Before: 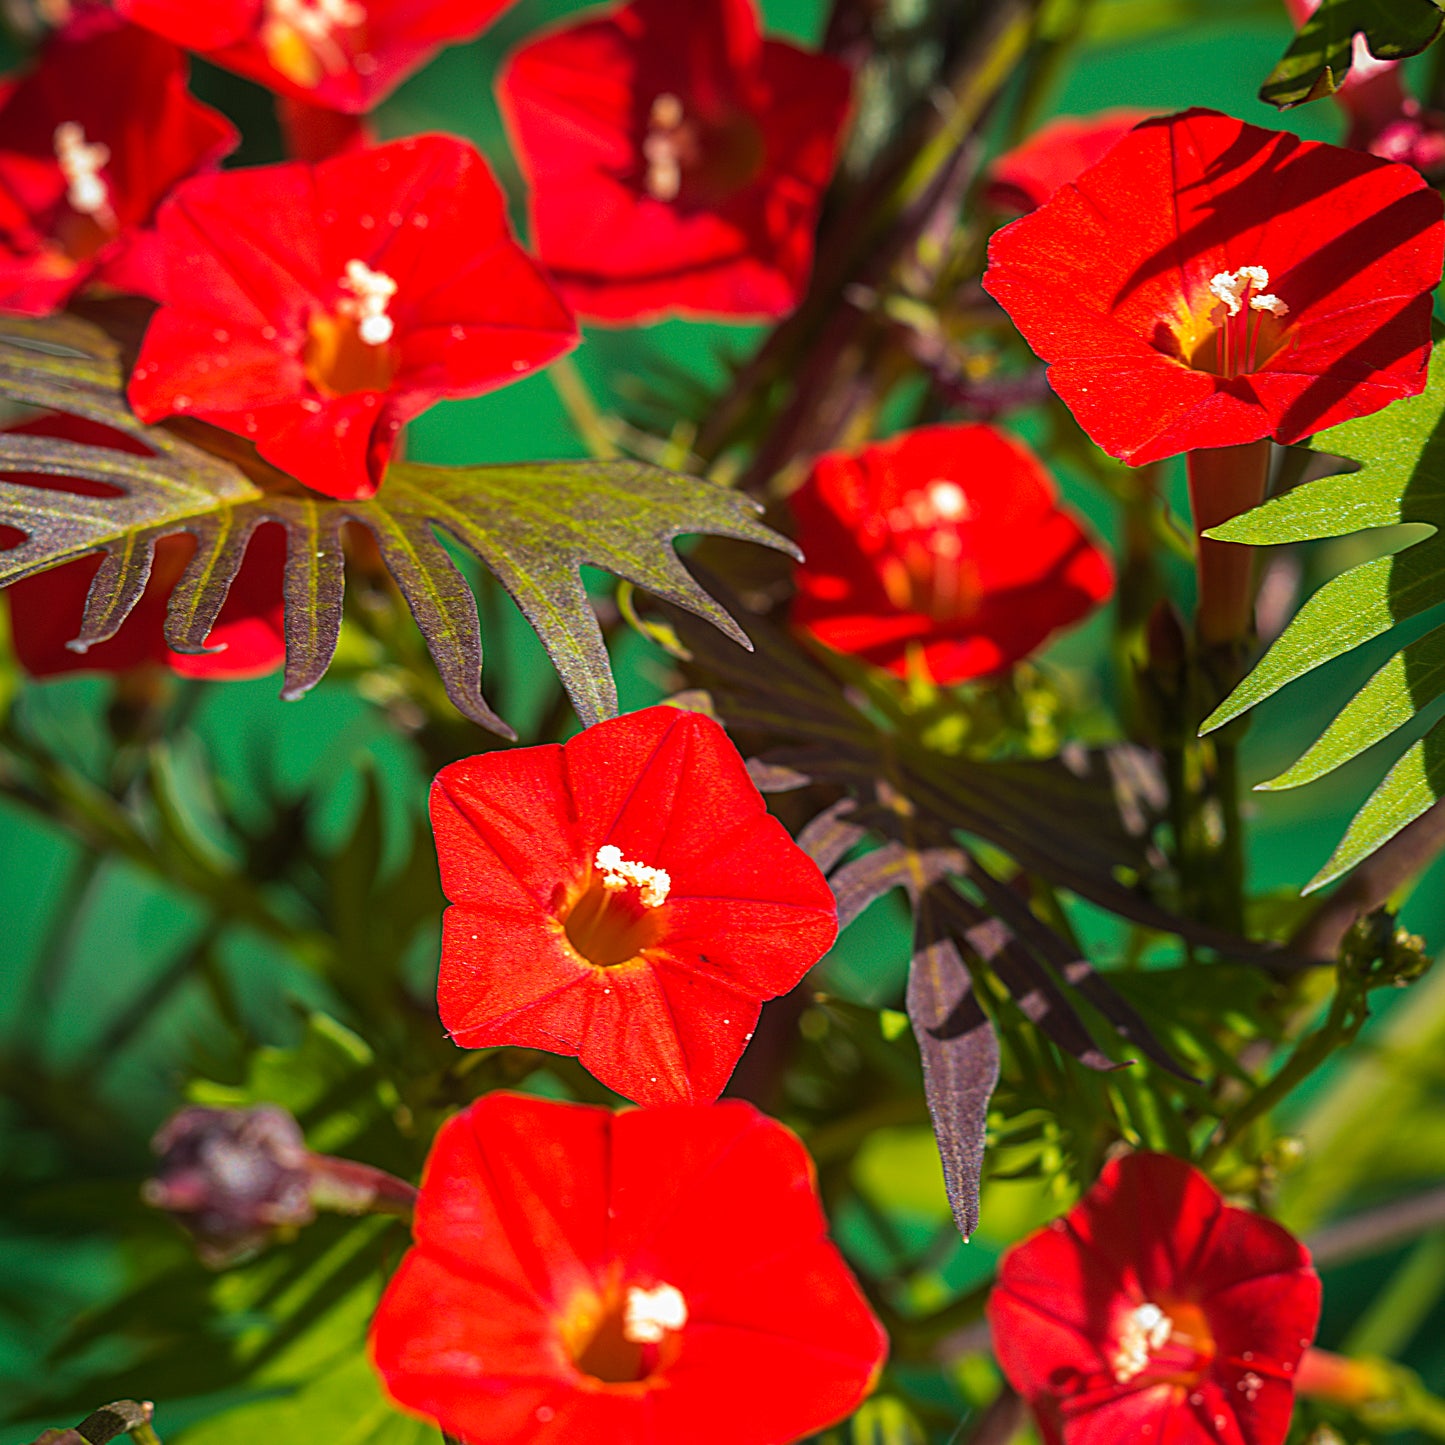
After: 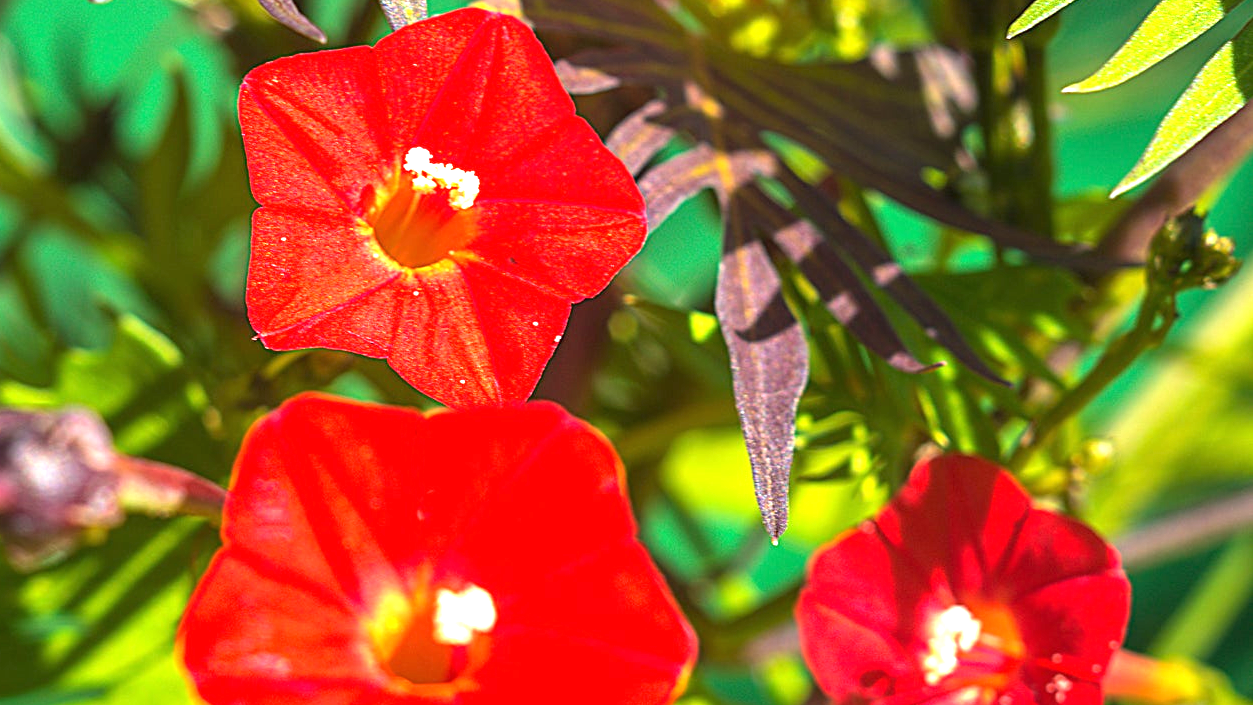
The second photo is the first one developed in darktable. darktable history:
crop and rotate: left 13.231%, top 48.36%, bottom 2.825%
exposure: black level correction 0, exposure 1.294 EV, compensate exposure bias true, compensate highlight preservation false
